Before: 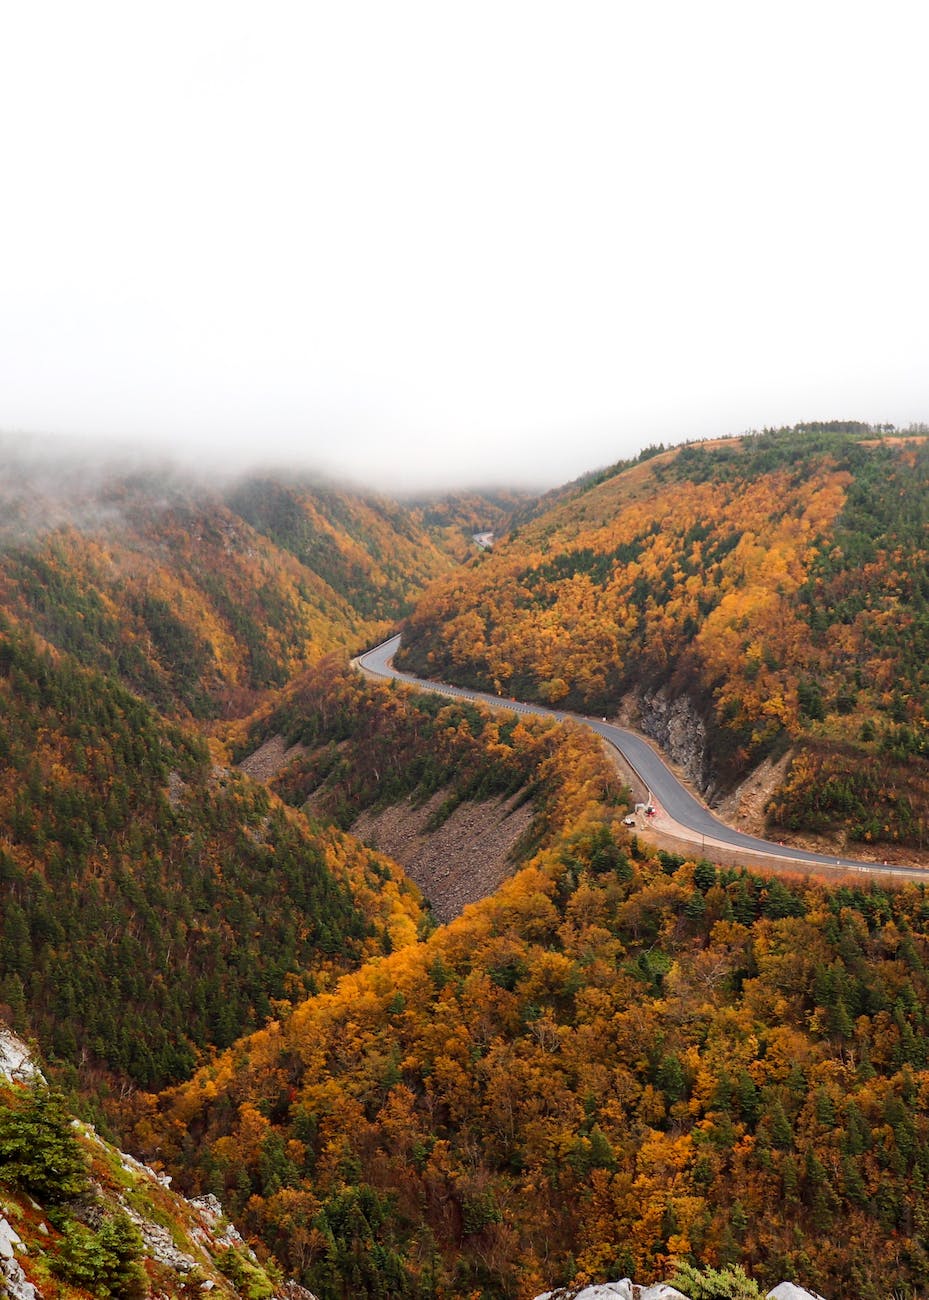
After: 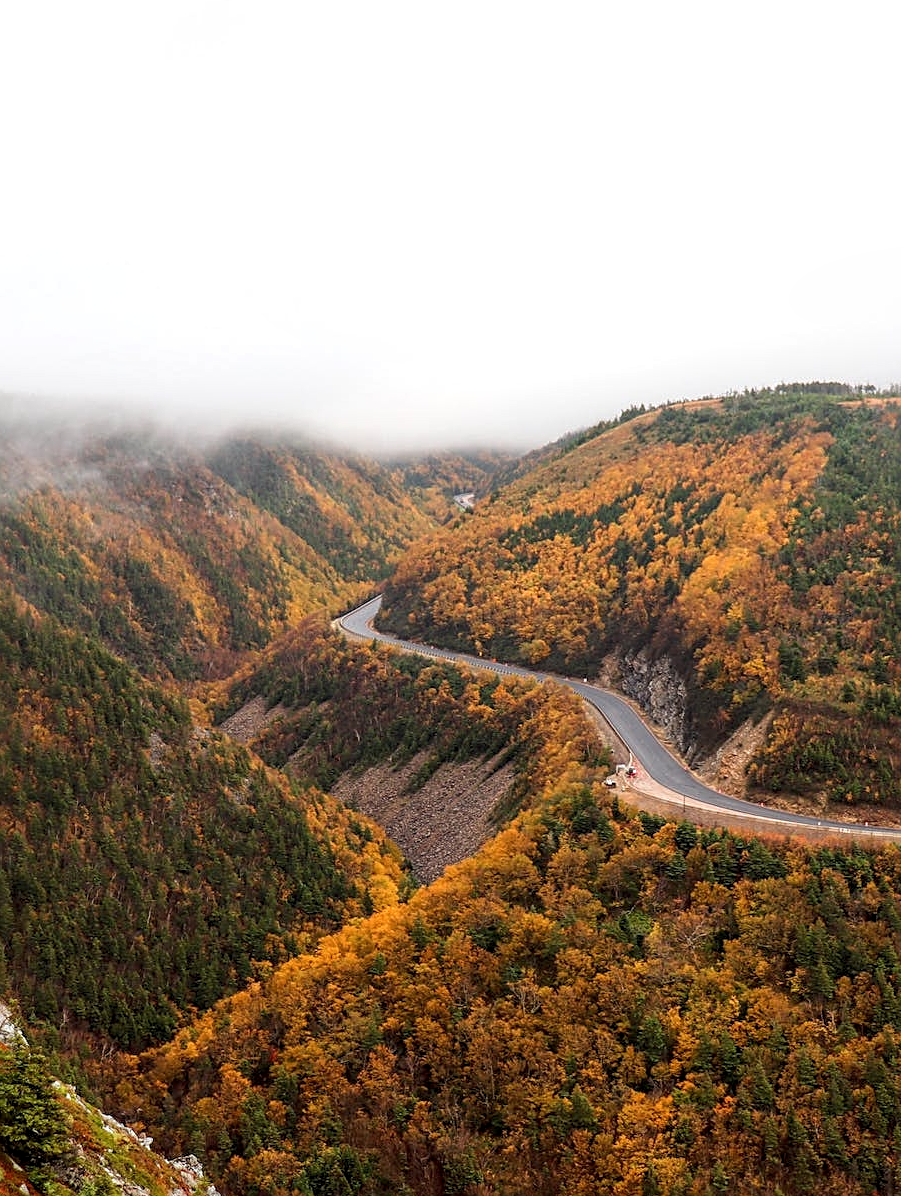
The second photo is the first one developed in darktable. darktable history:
local contrast: on, module defaults
crop: left 2.077%, top 3.07%, right 0.83%, bottom 4.885%
sharpen: on, module defaults
